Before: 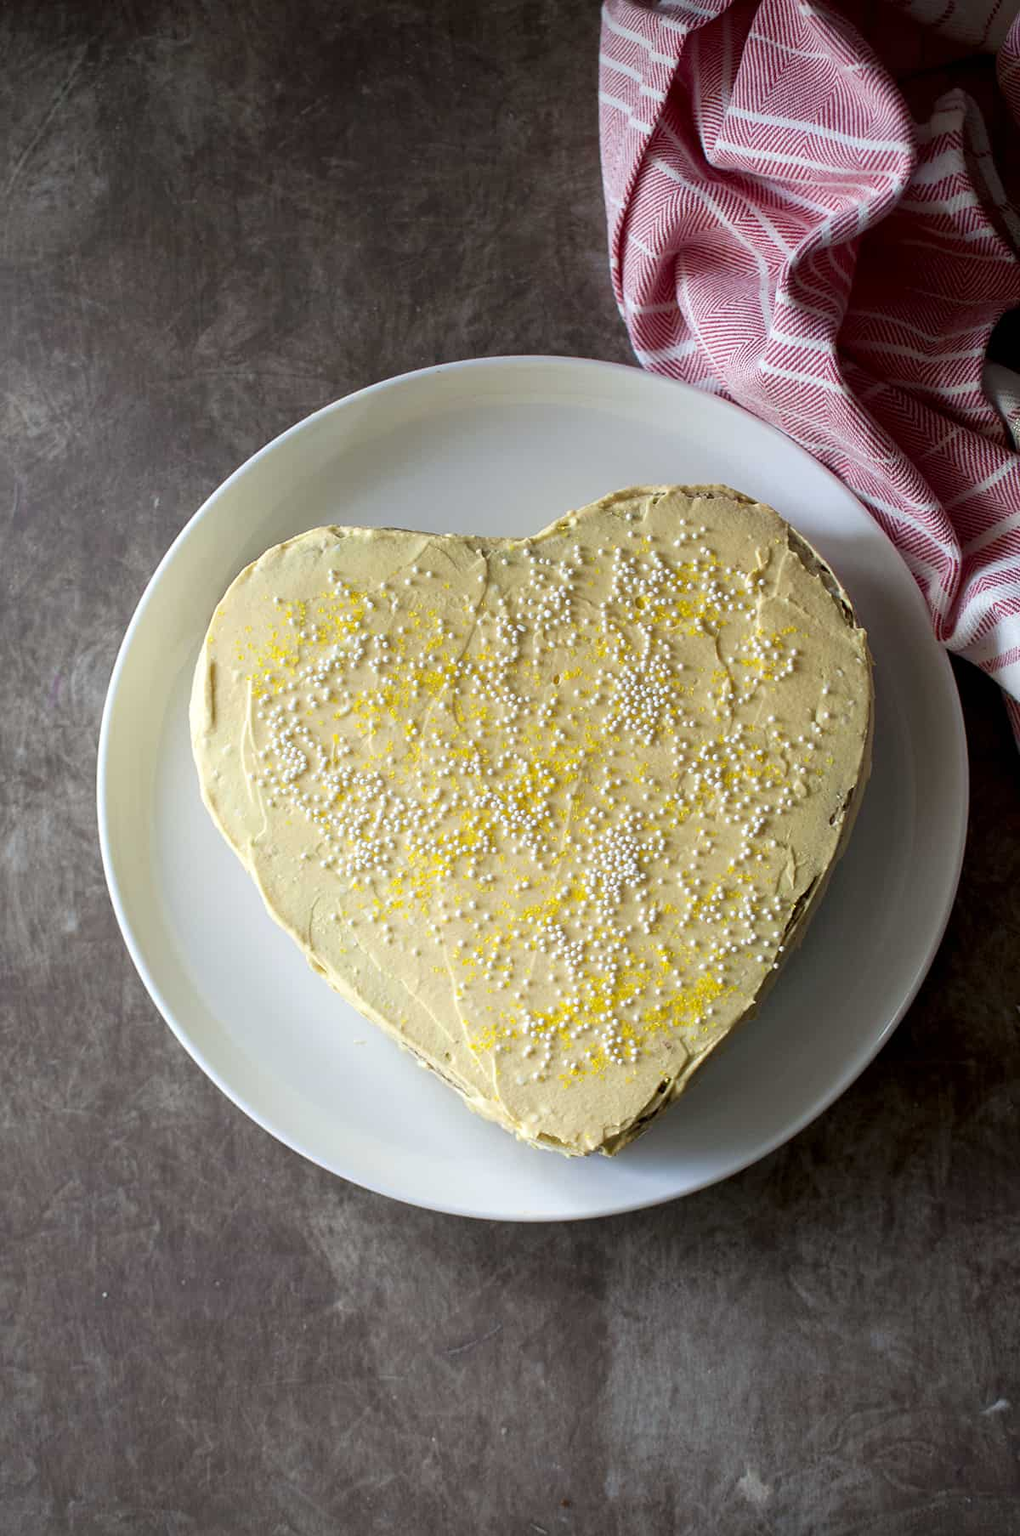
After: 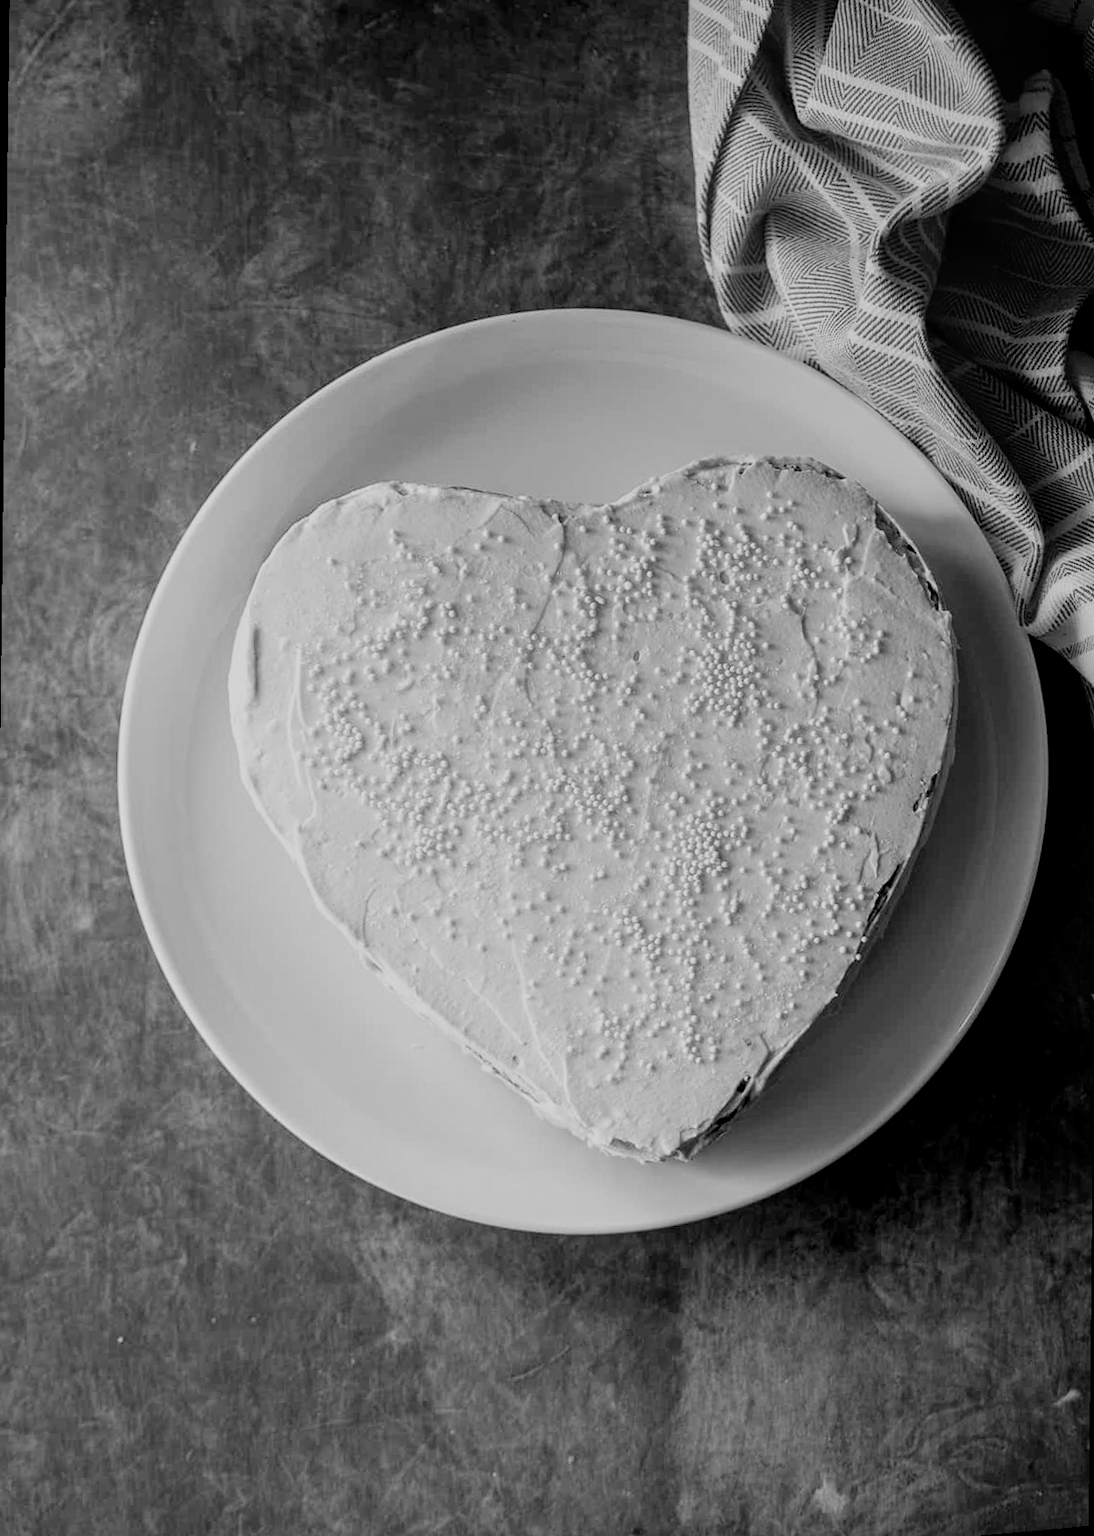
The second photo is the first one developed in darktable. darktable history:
exposure: compensate highlight preservation false
tone equalizer: on, module defaults
local contrast: on, module defaults
white balance: red 0.978, blue 0.999
rotate and perspective: rotation 0.679°, lens shift (horizontal) 0.136, crop left 0.009, crop right 0.991, crop top 0.078, crop bottom 0.95
monochrome: a 32, b 64, size 2.3
filmic rgb: black relative exposure -7.65 EV, white relative exposure 4.56 EV, hardness 3.61
